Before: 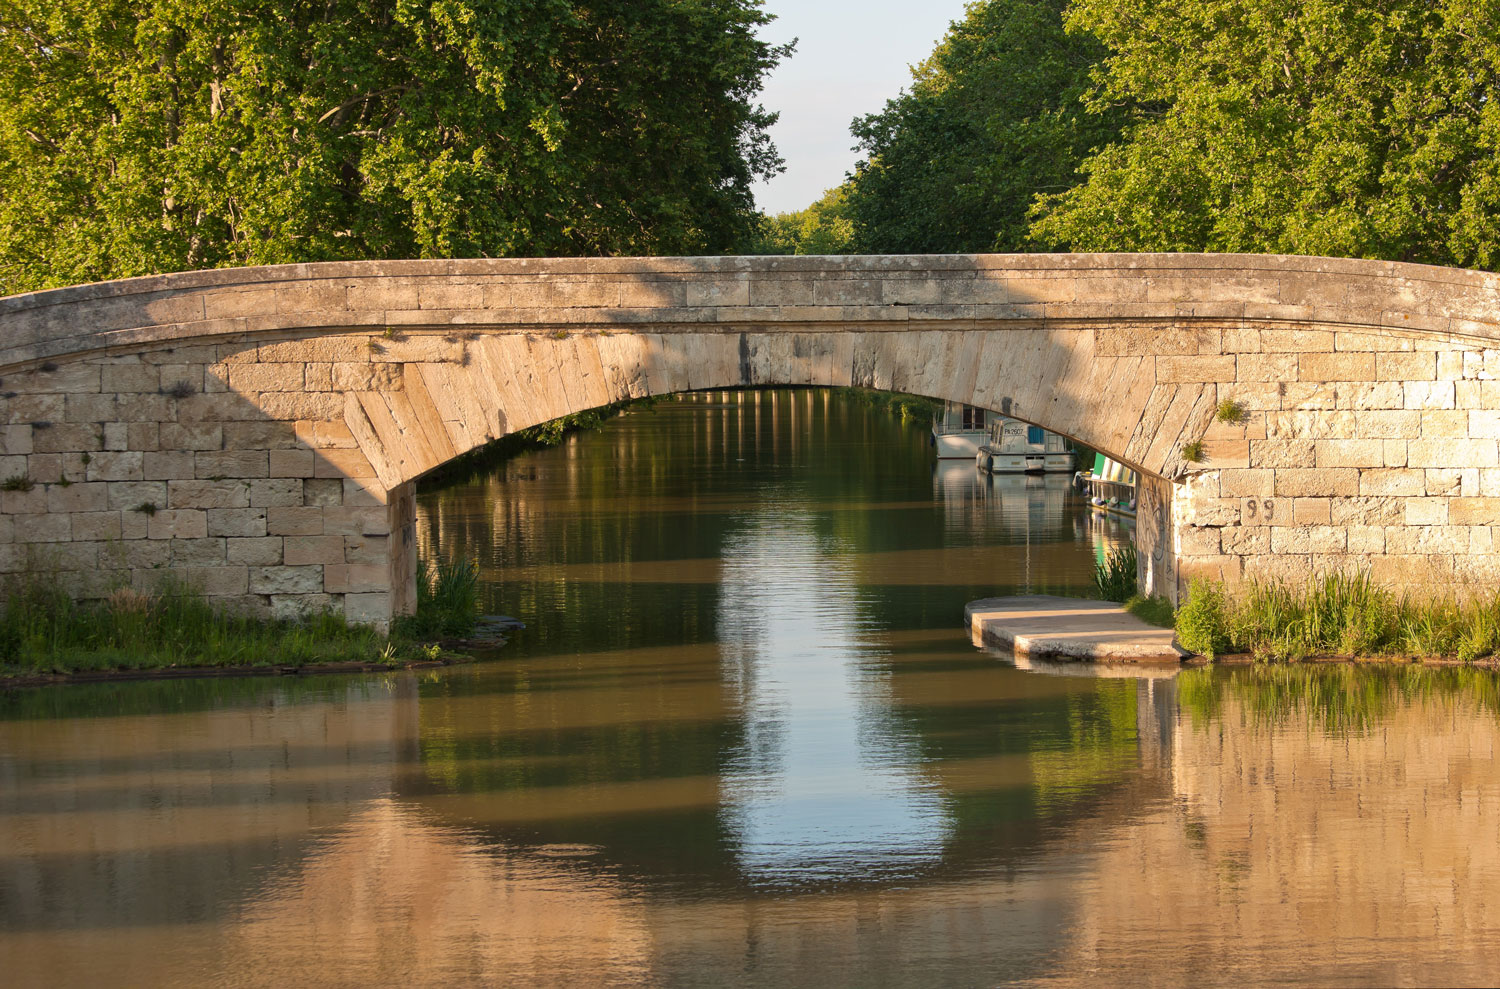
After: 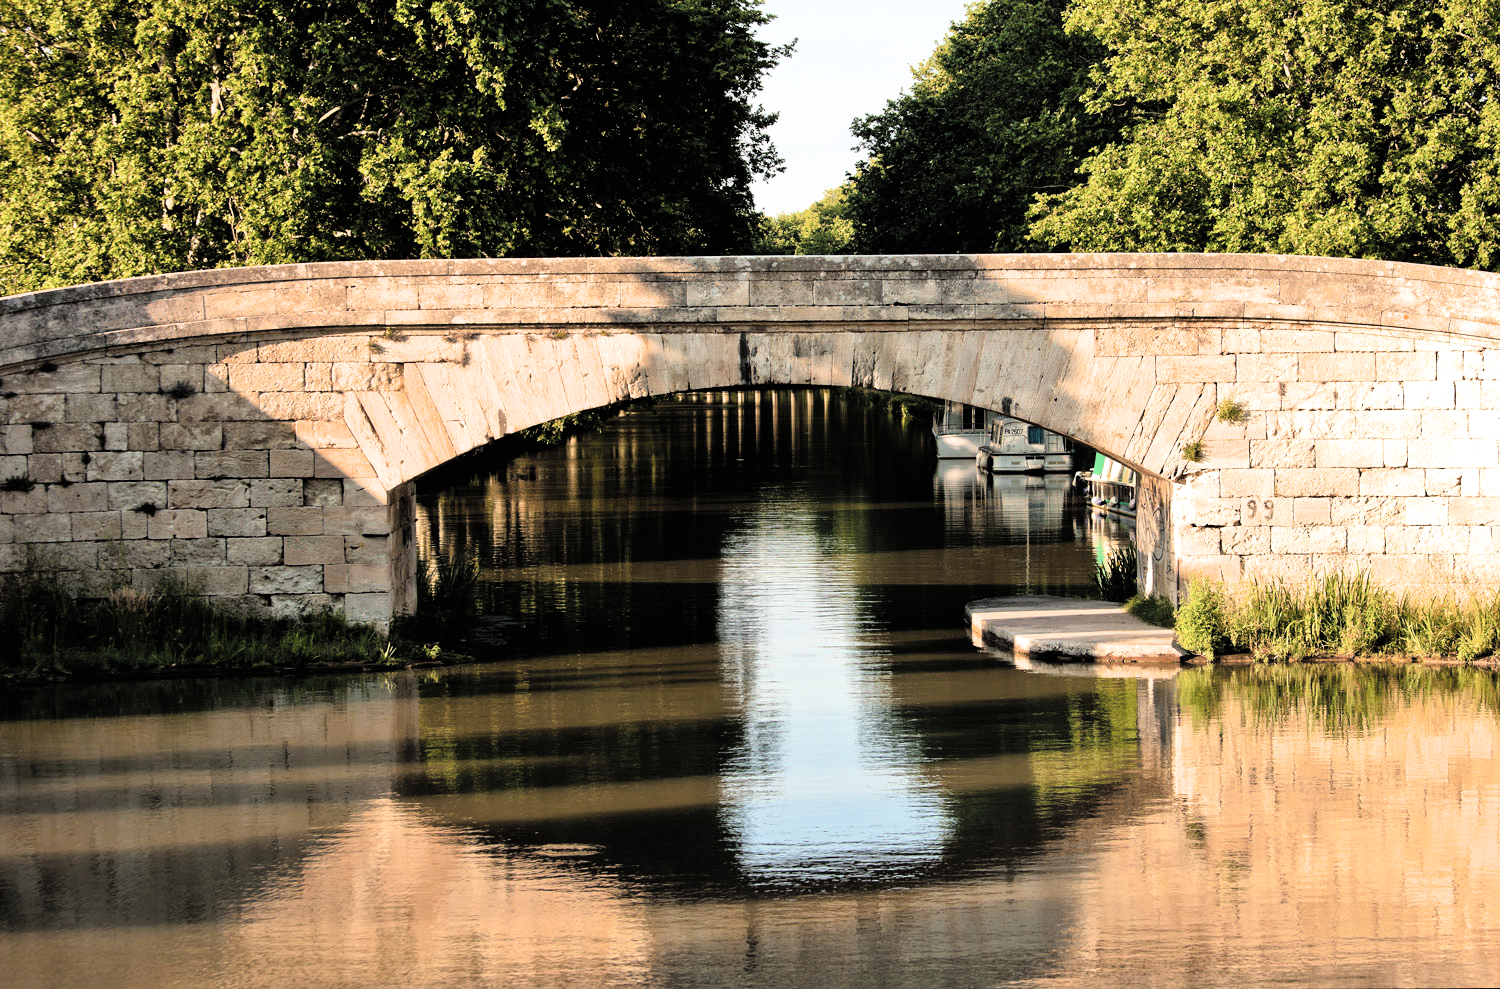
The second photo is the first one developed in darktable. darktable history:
tone equalizer: on, module defaults
exposure: exposure 0.194 EV, compensate exposure bias true, compensate highlight preservation false
filmic rgb: black relative exposure -3.75 EV, white relative exposure 2.4 EV, threshold 2.94 EV, dynamic range scaling -49.49%, hardness 3.45, latitude 30.25%, contrast 1.791, enable highlight reconstruction true
contrast brightness saturation: brightness 0.14
